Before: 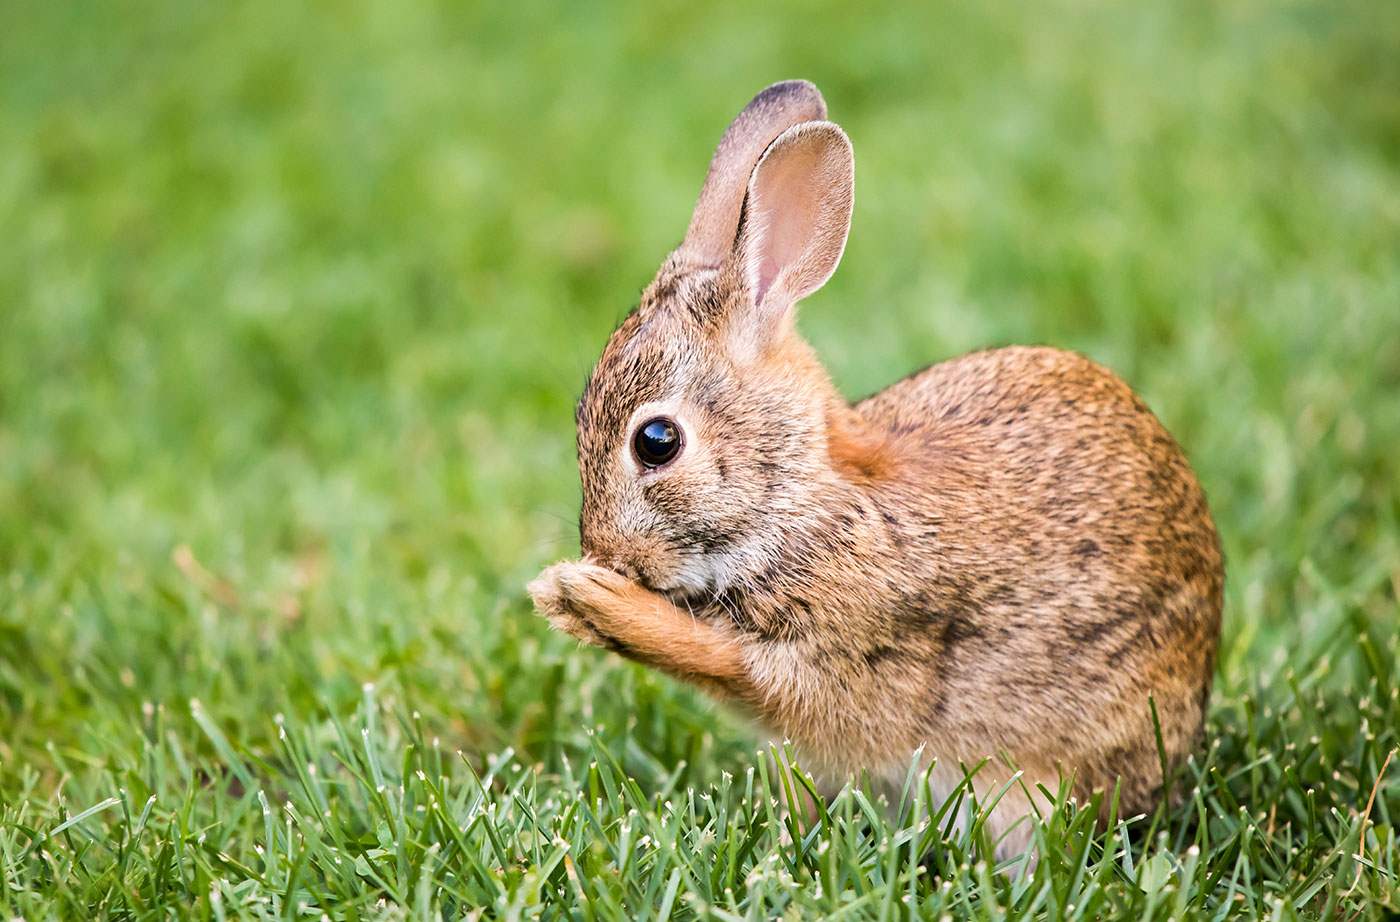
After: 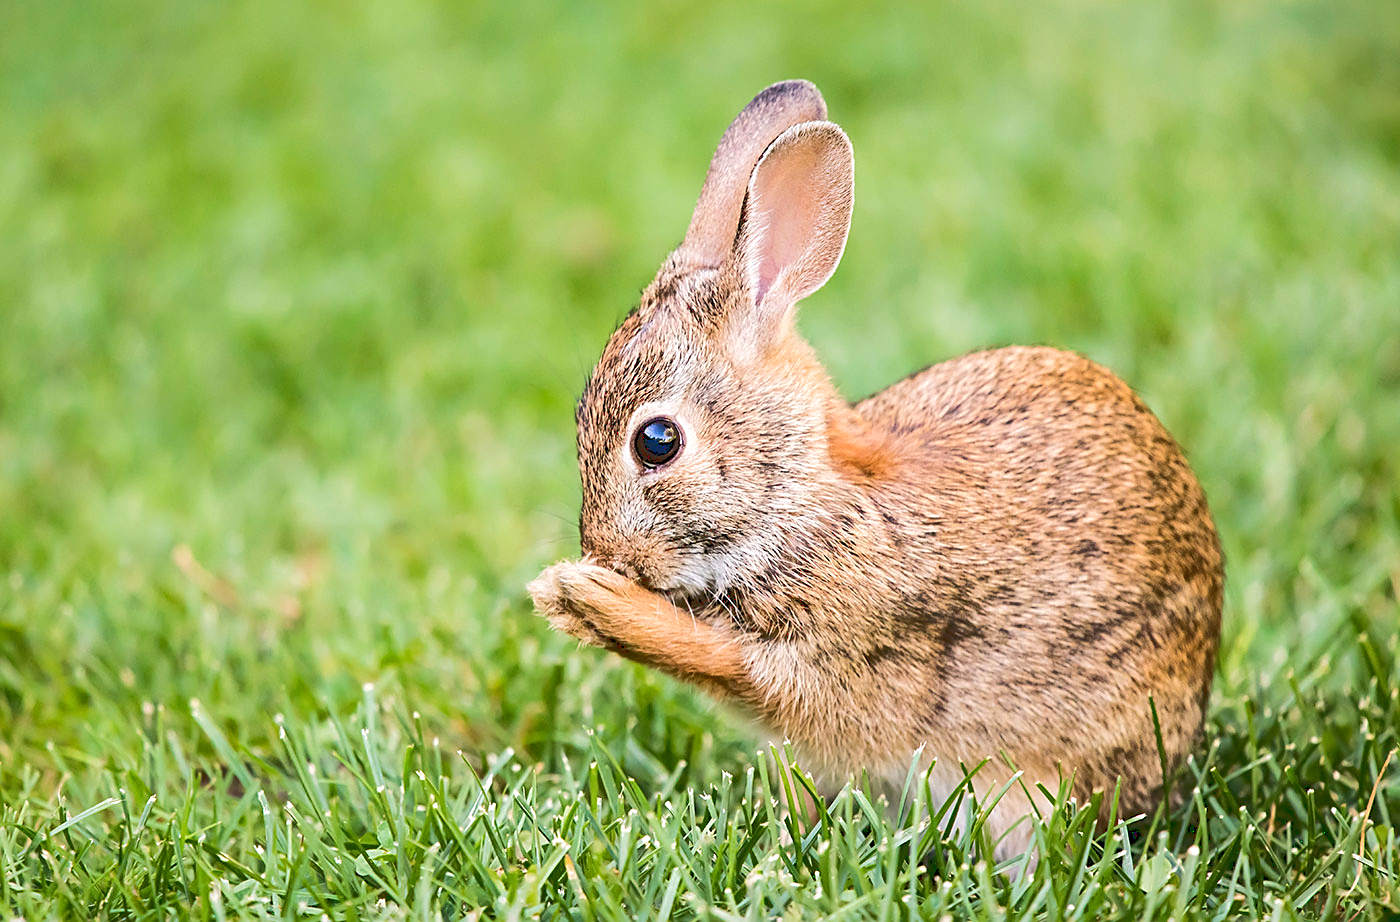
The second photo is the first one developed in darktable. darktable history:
sharpen: on, module defaults
local contrast: highlights 105%, shadows 98%, detail 120%, midtone range 0.2
base curve: curves: ch0 [(0, 0.024) (0.055, 0.065) (0.121, 0.166) (0.236, 0.319) (0.693, 0.726) (1, 1)], exposure shift 0.01
